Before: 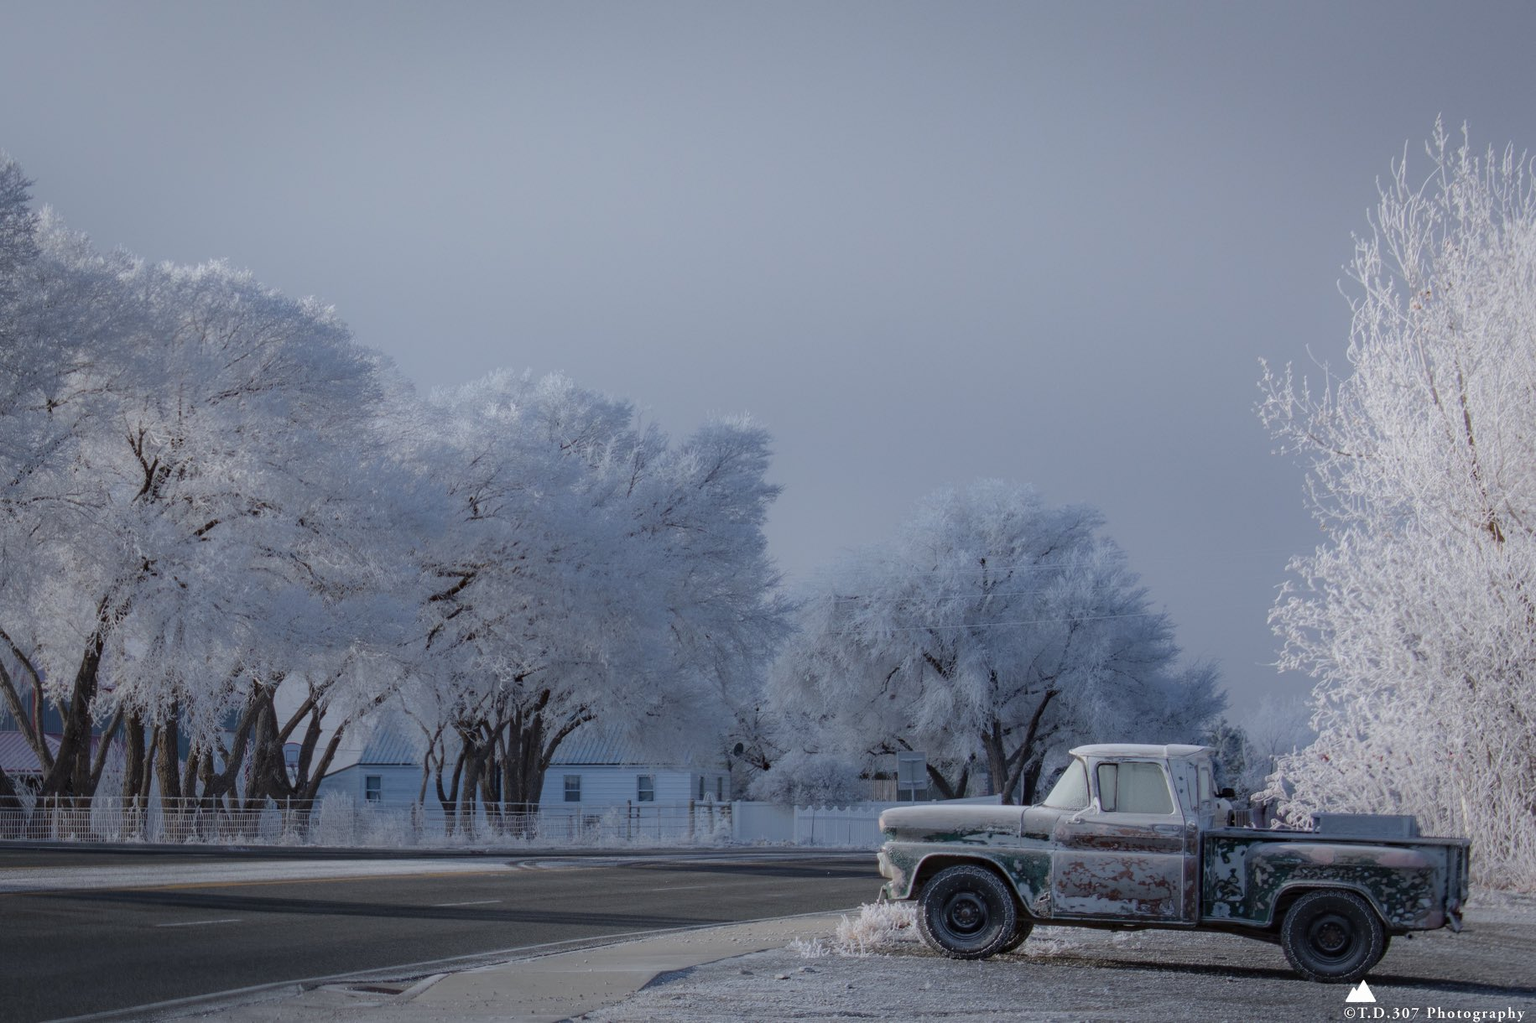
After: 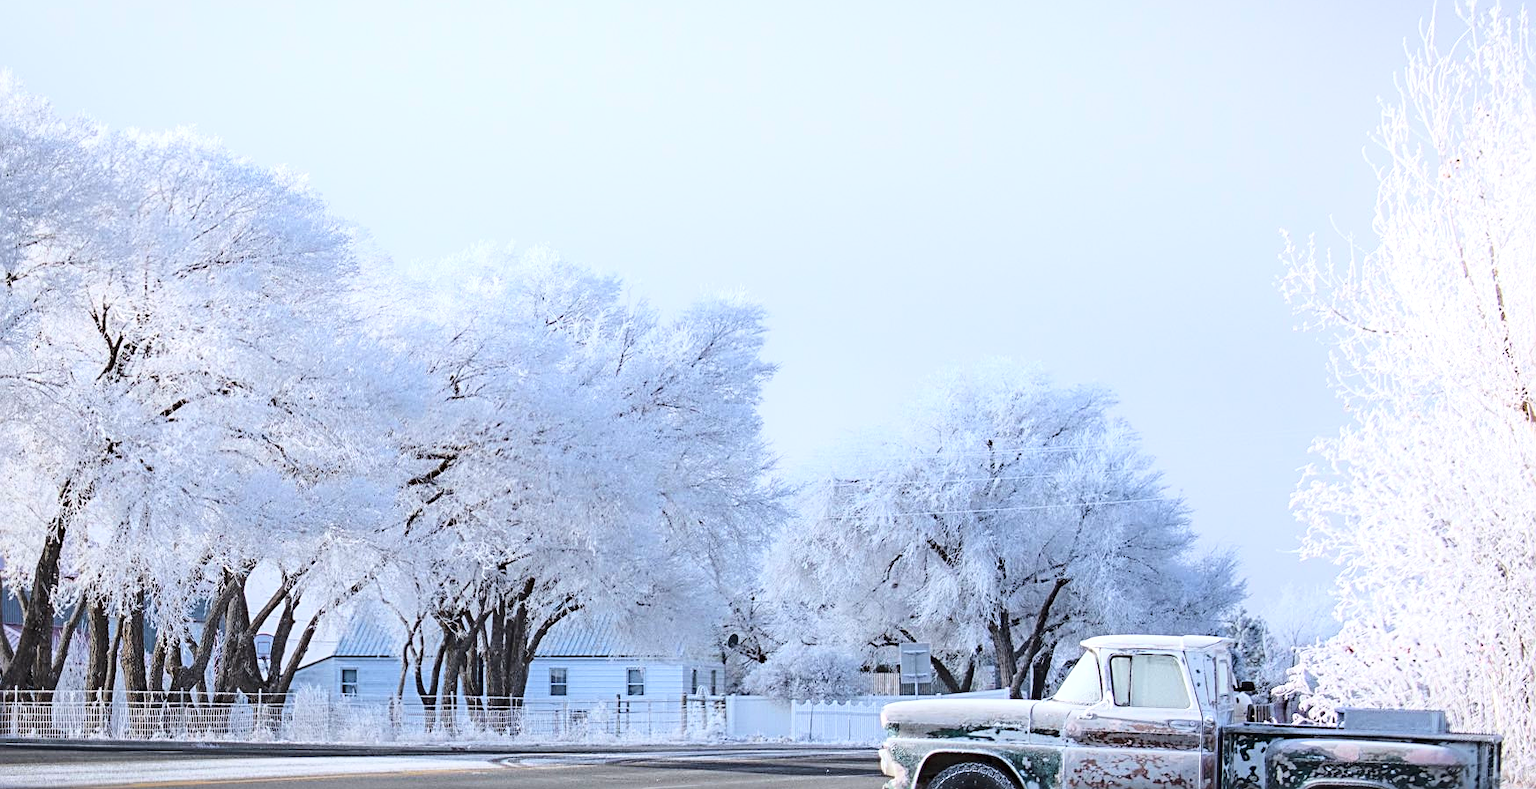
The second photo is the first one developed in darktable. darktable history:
crop and rotate: left 2.766%, top 13.758%, right 2.068%, bottom 12.804%
base curve: curves: ch0 [(0, 0) (0.028, 0.03) (0.121, 0.232) (0.46, 0.748) (0.859, 0.968) (1, 1)]
exposure: black level correction 0, exposure 1.017 EV, compensate highlight preservation false
sharpen: radius 2.607, amount 0.7
